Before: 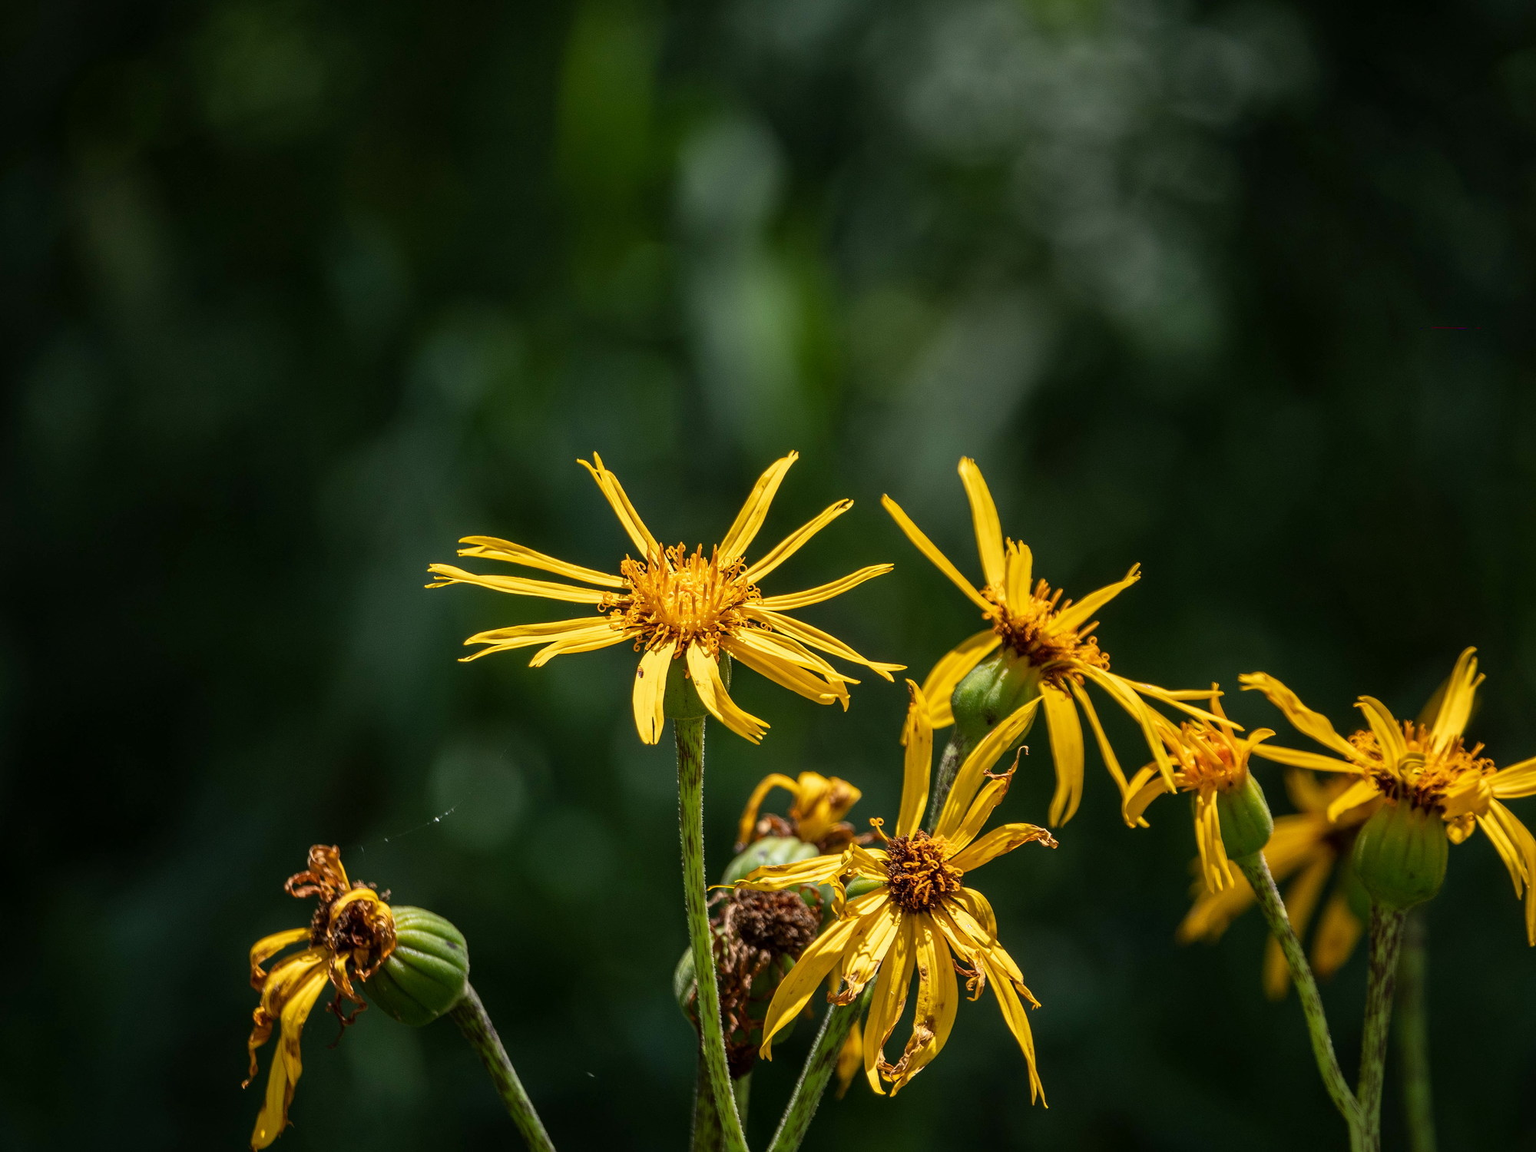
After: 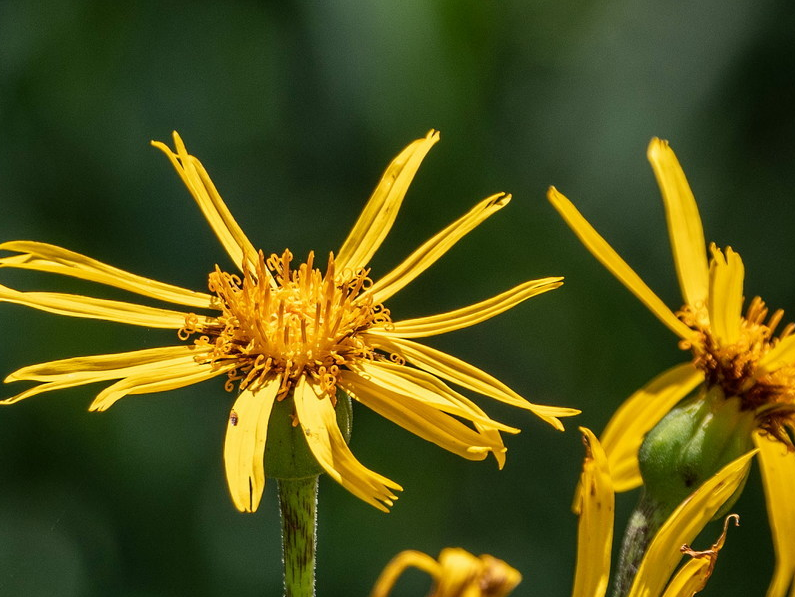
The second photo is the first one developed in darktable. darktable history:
crop: left 30.018%, top 30.509%, right 30.188%, bottom 29.635%
